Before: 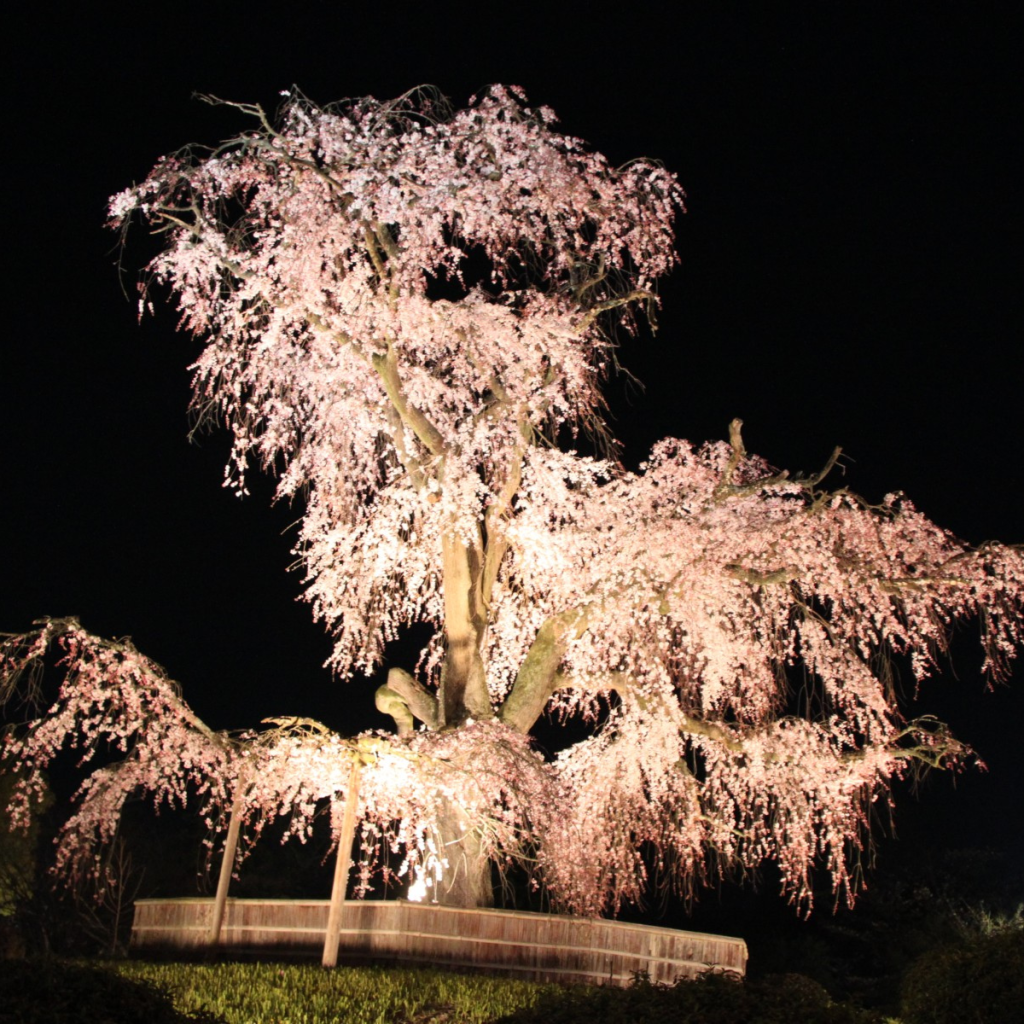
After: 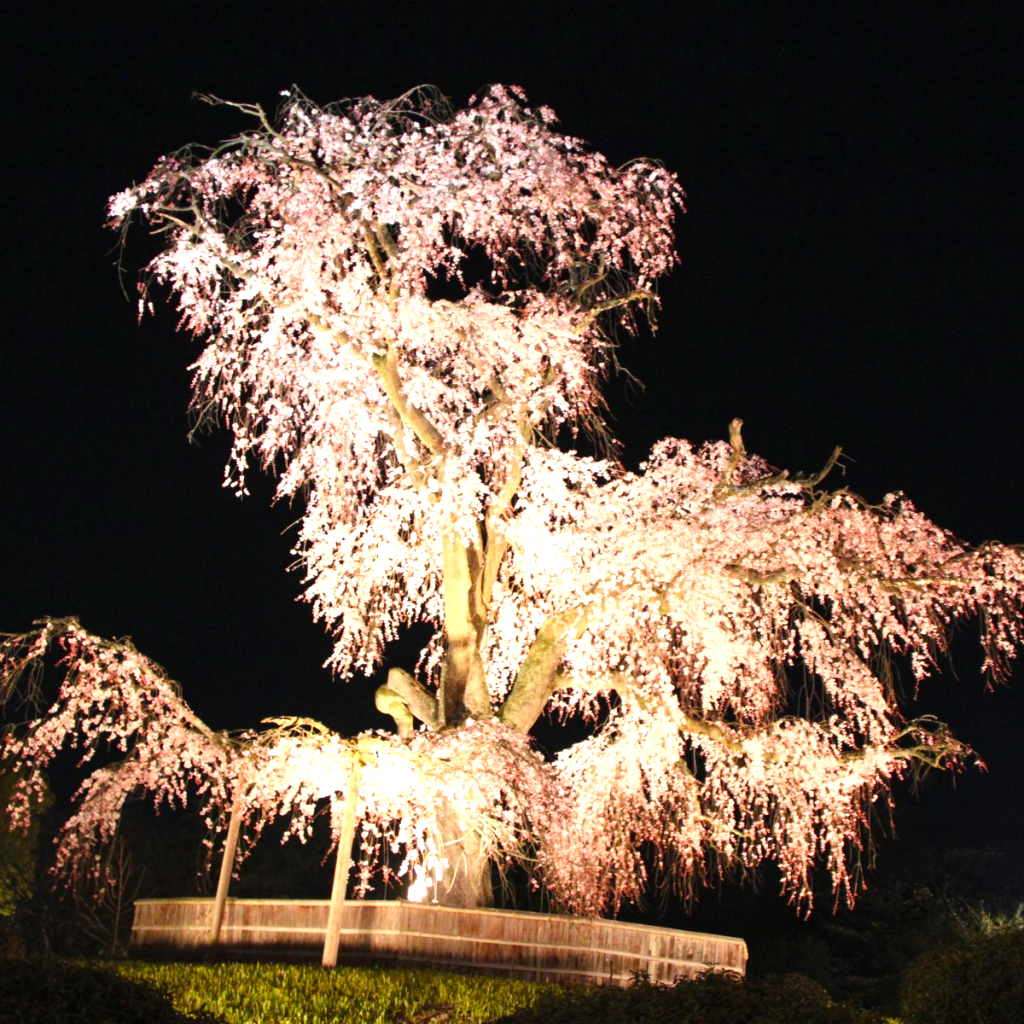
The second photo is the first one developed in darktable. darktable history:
exposure: black level correction 0, exposure 0.7 EV, compensate exposure bias true, compensate highlight preservation false
color balance rgb: linear chroma grading › shadows -8%, linear chroma grading › global chroma 10%, perceptual saturation grading › global saturation 2%, perceptual saturation grading › highlights -2%, perceptual saturation grading › mid-tones 4%, perceptual saturation grading › shadows 8%, perceptual brilliance grading › global brilliance 2%, perceptual brilliance grading › highlights -4%, global vibrance 16%, saturation formula JzAzBz (2021)
